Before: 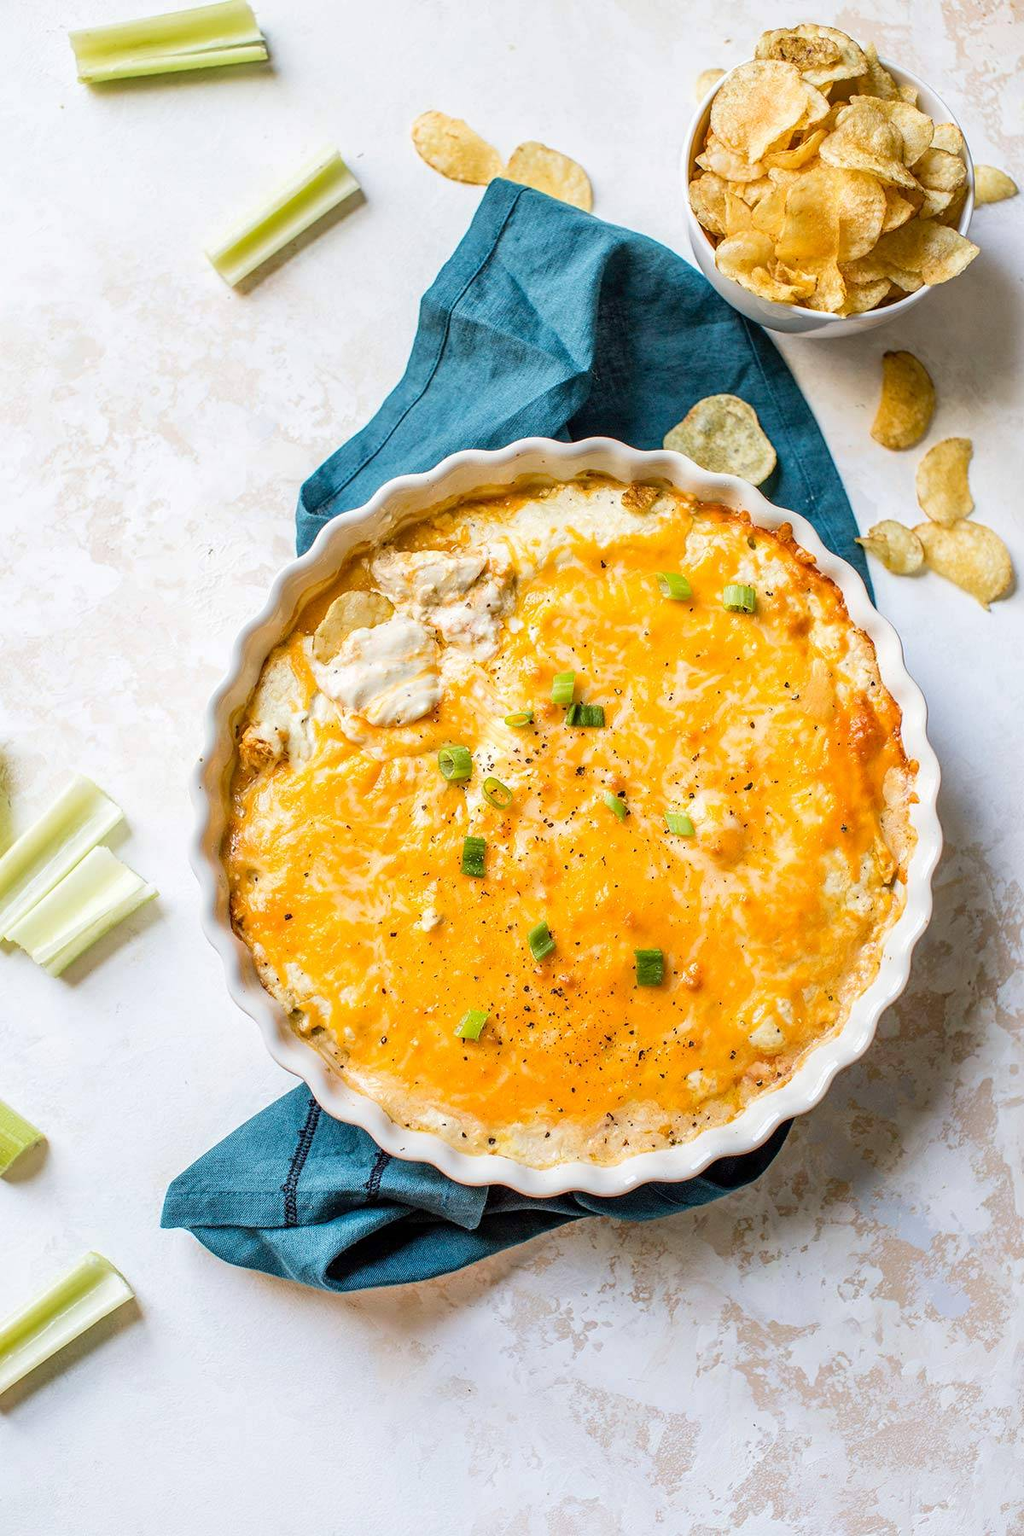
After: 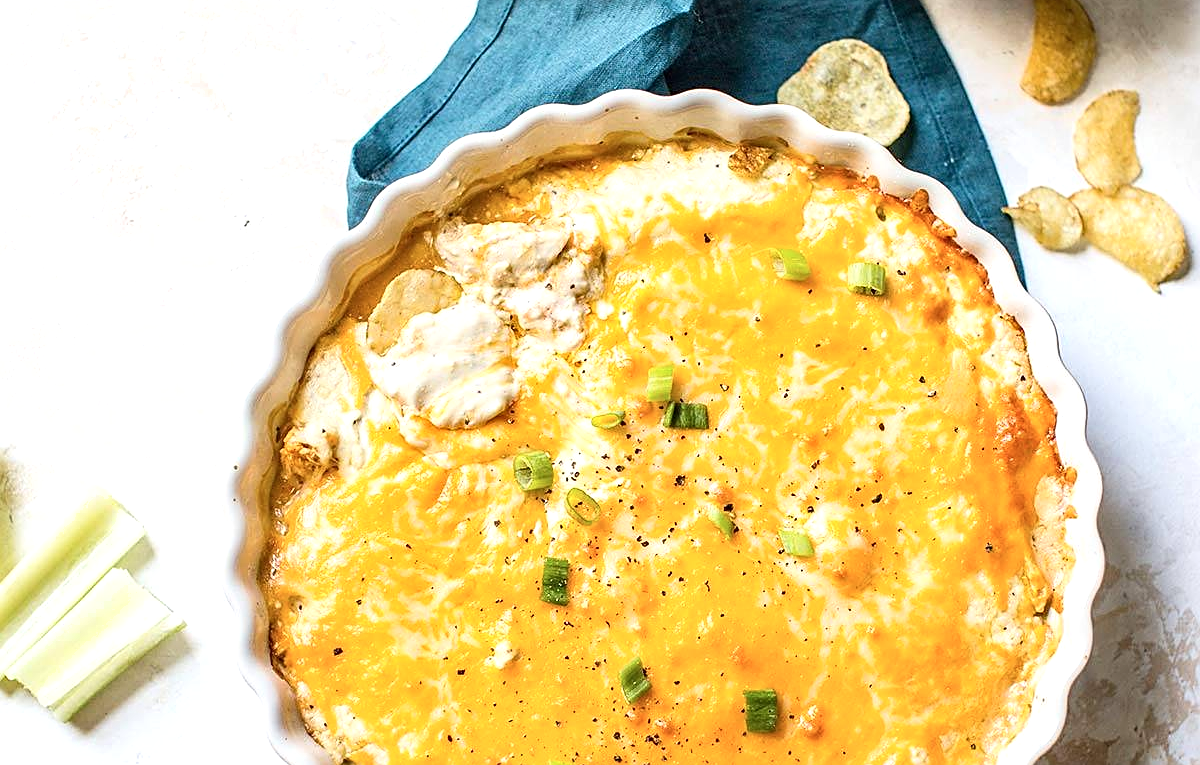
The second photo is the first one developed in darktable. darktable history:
contrast brightness saturation: contrast 0.149, brightness 0.044
shadows and highlights: radius 45.91, white point adjustment 6.56, compress 79.57%, highlights color adjustment 74.12%, soften with gaussian
crop and rotate: top 23.555%, bottom 33.923%
sharpen: on, module defaults
